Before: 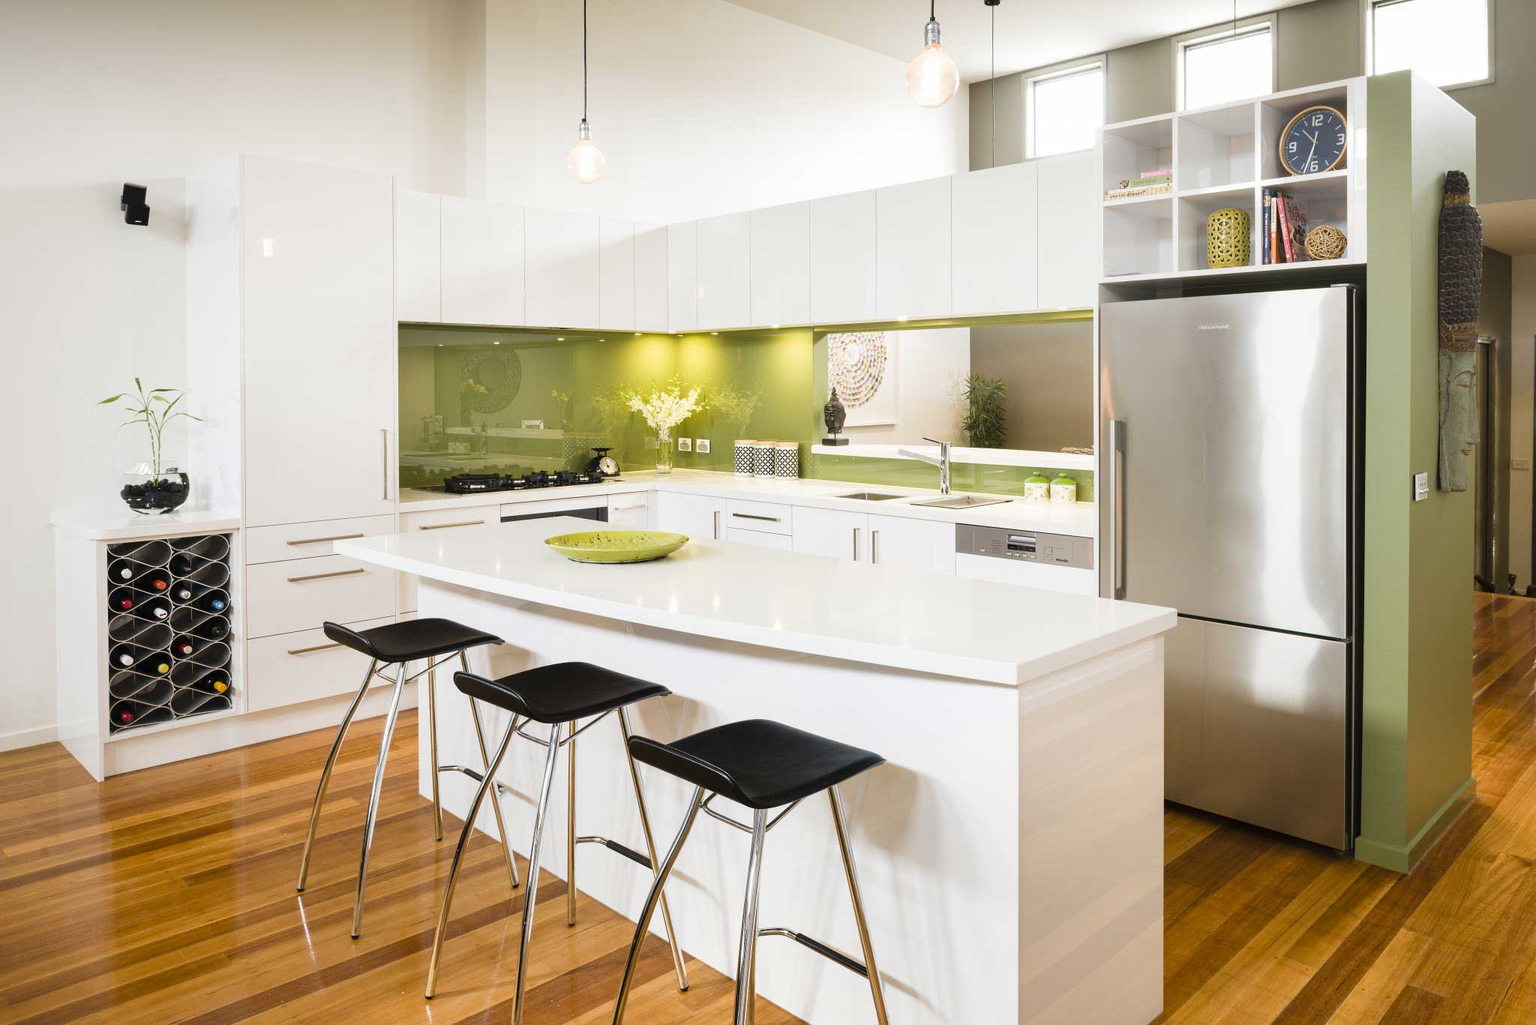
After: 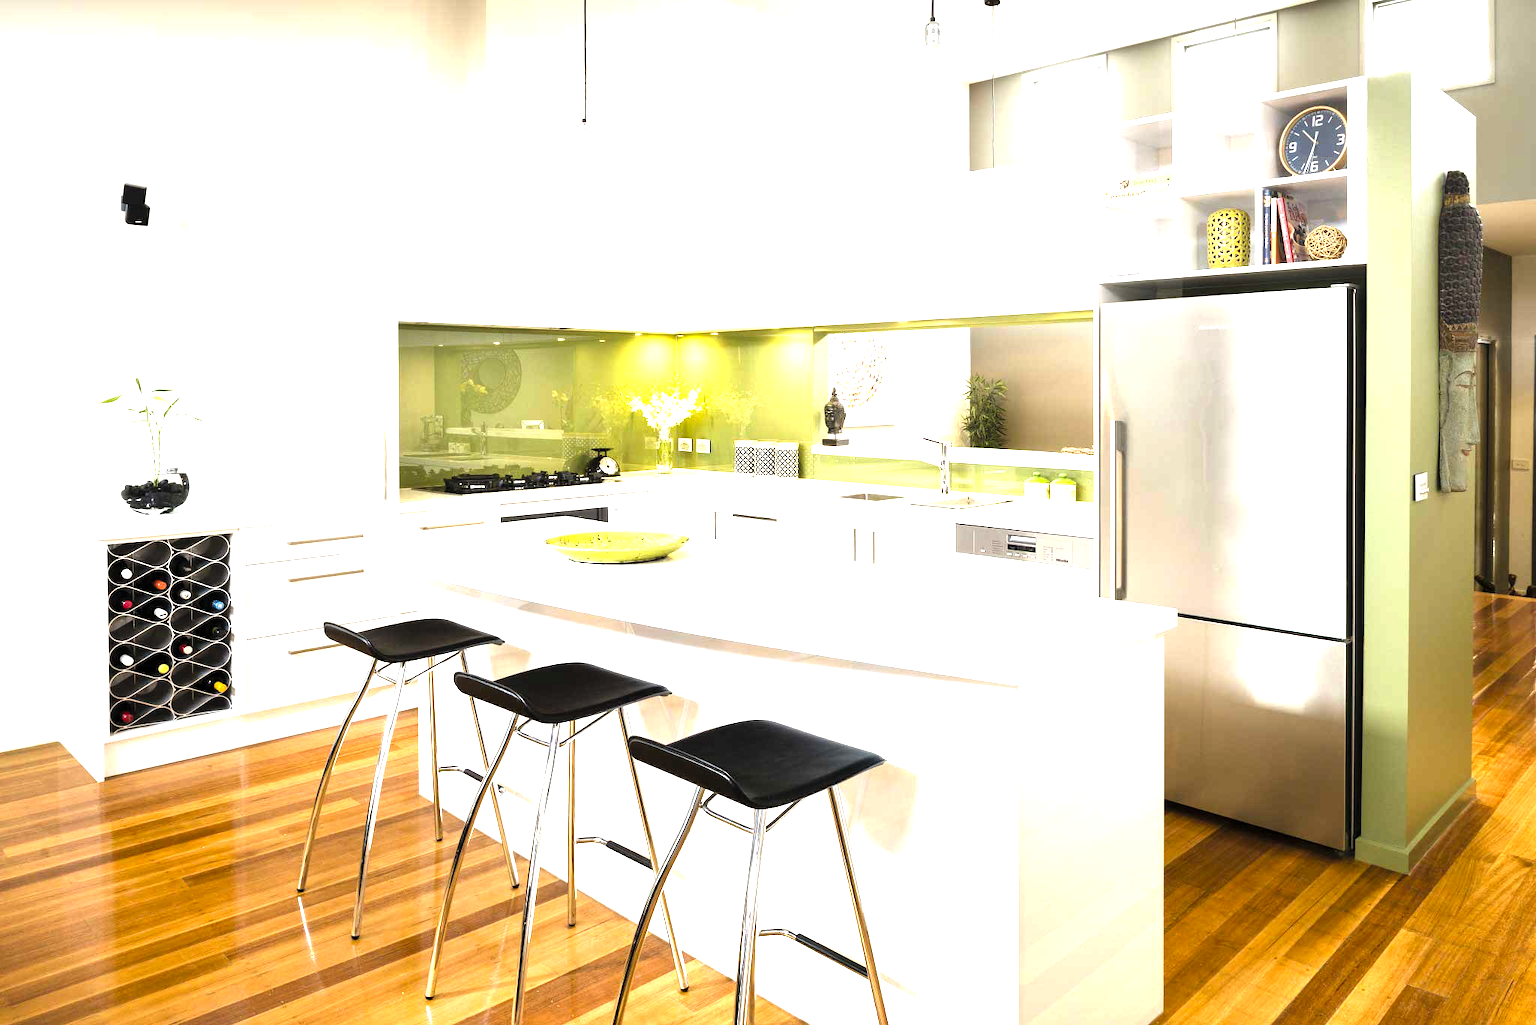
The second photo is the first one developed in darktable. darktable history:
levels: levels [0.012, 0.367, 0.697]
